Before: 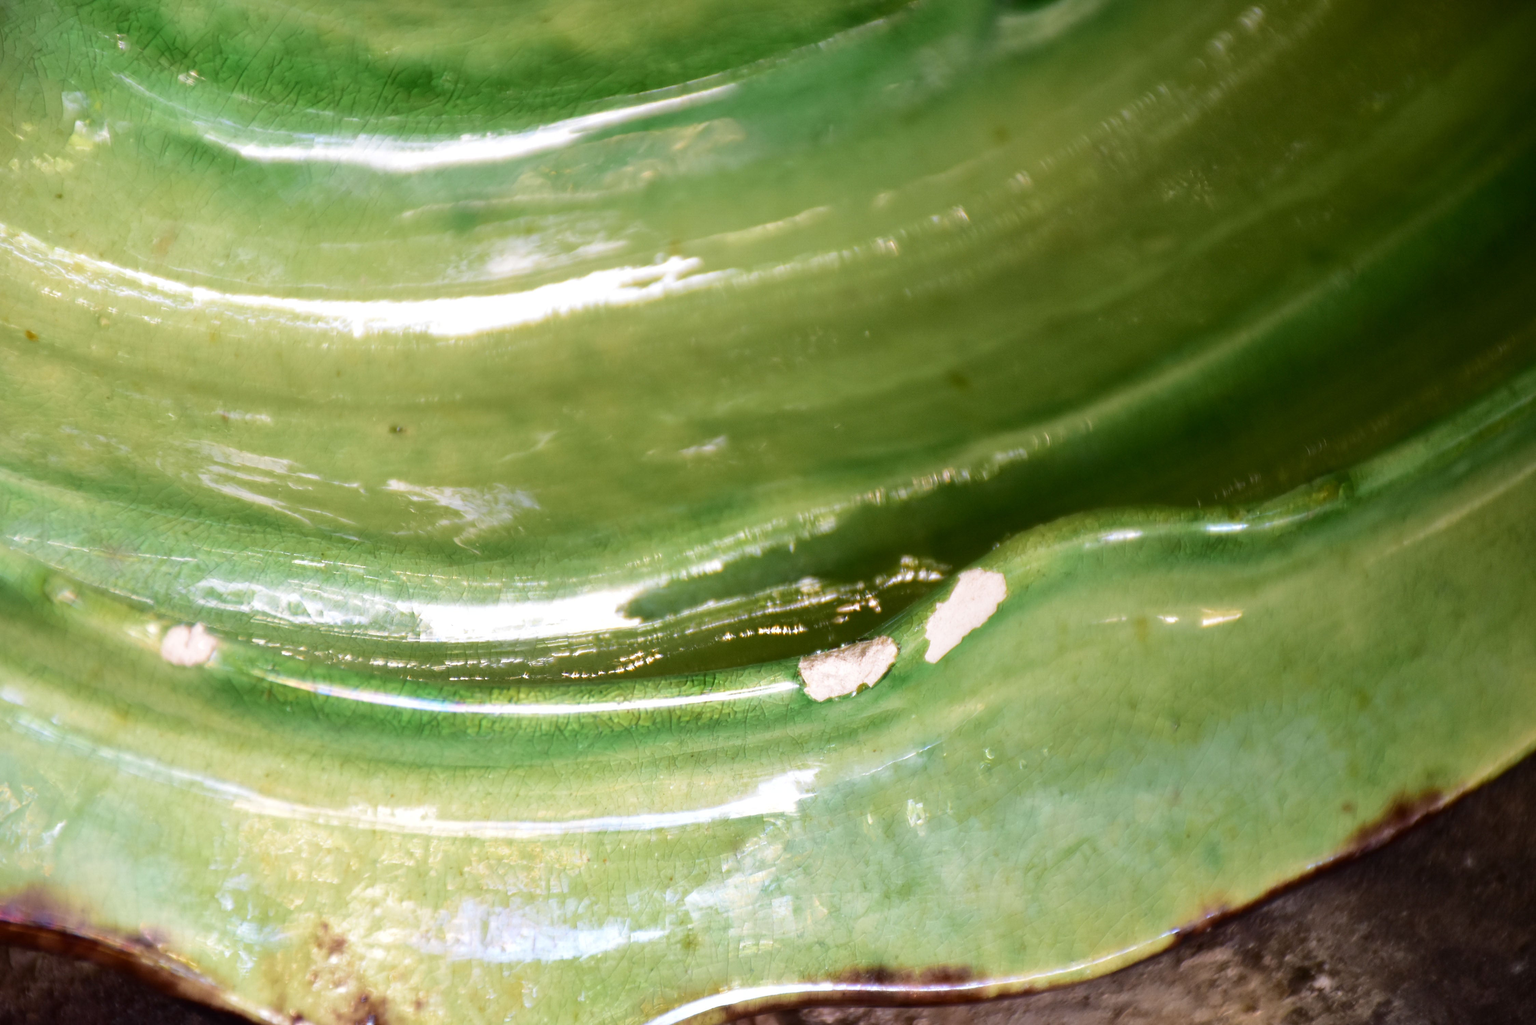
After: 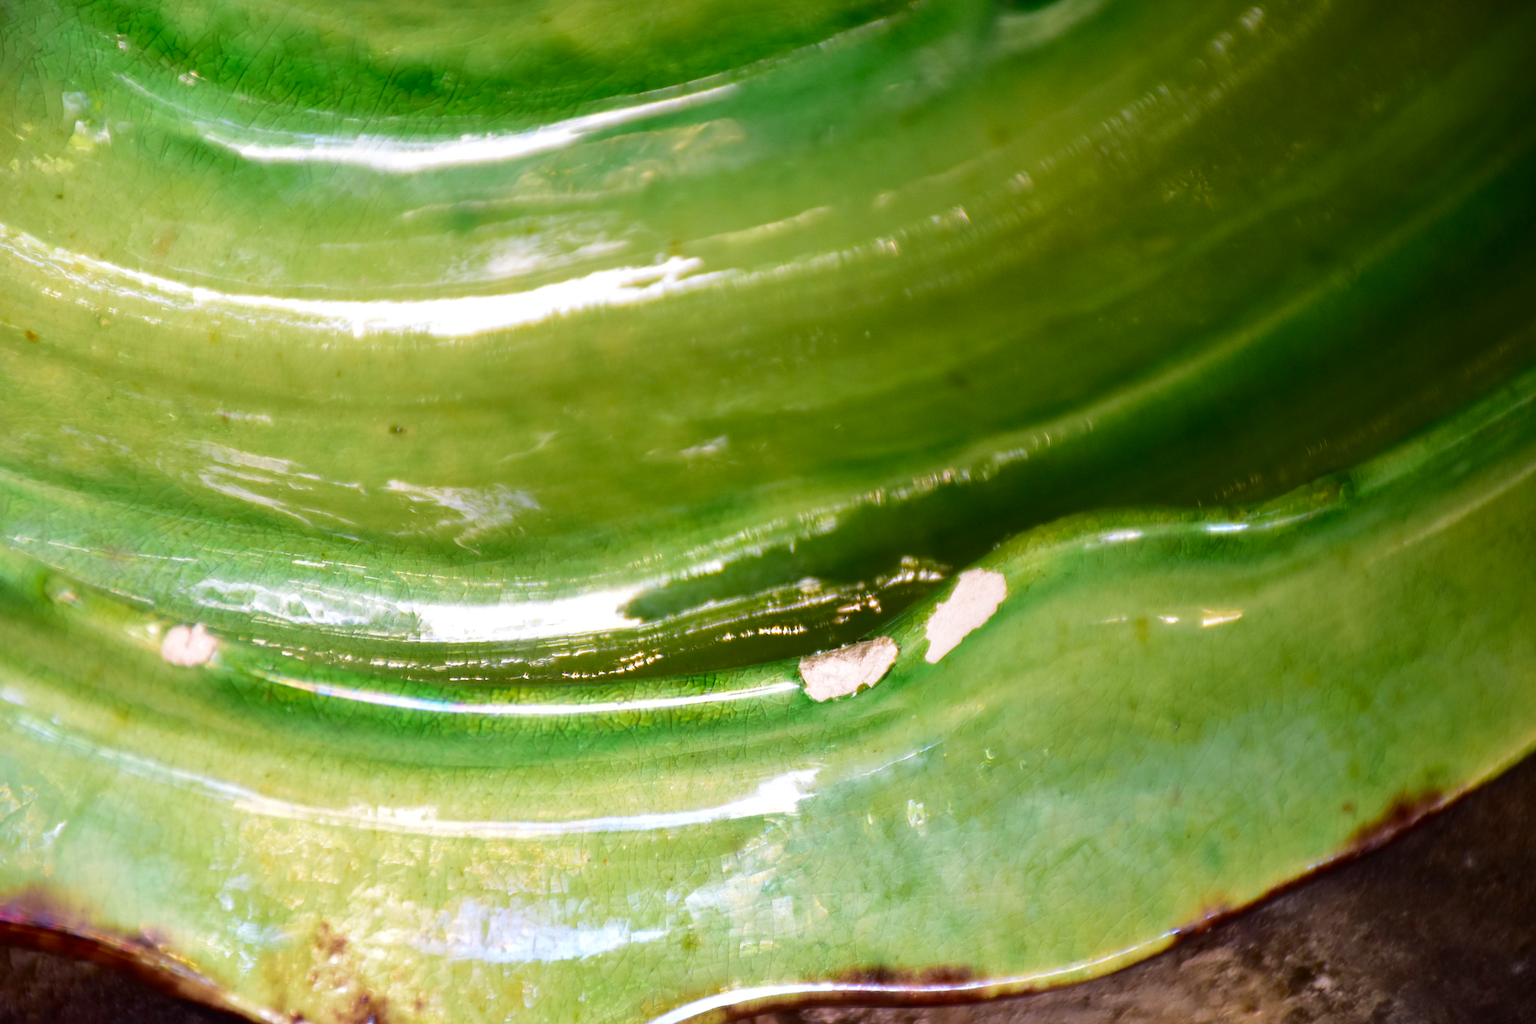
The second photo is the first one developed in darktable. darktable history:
levels: mode automatic
contrast brightness saturation: brightness -0.028, saturation 0.336
